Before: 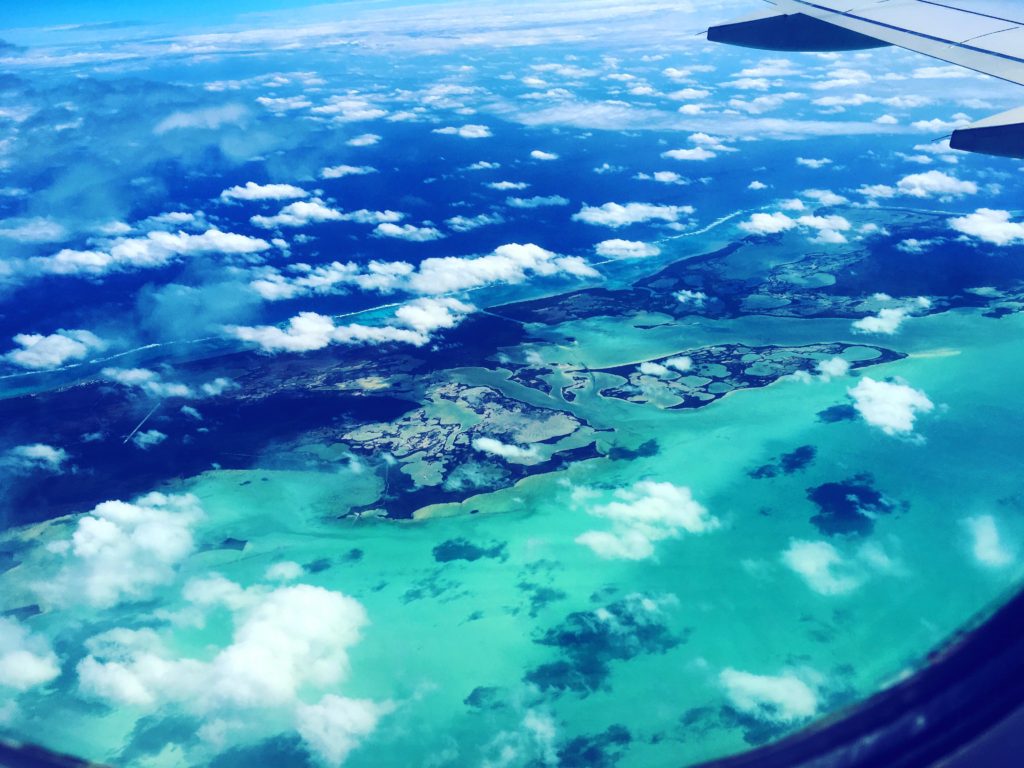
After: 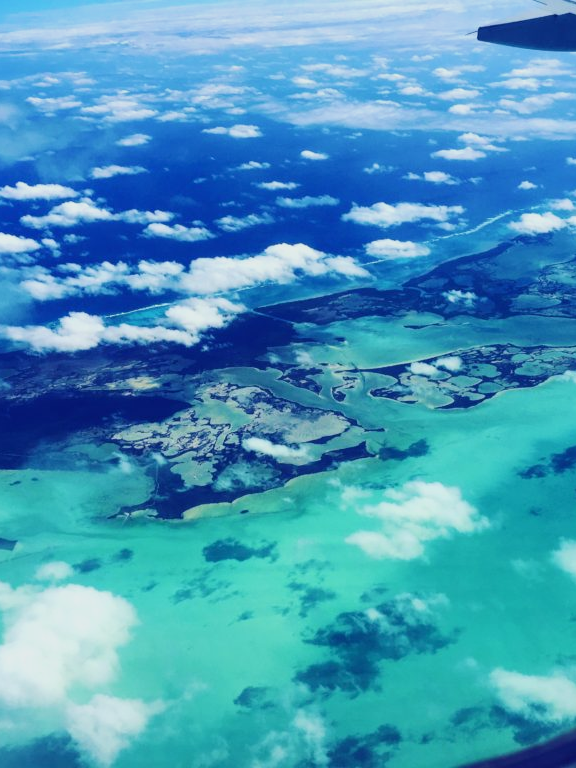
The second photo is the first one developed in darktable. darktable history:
crop and rotate: left 22.508%, right 21.202%
filmic rgb: black relative exposure -11.34 EV, white relative exposure 3.21 EV, hardness 6.76
